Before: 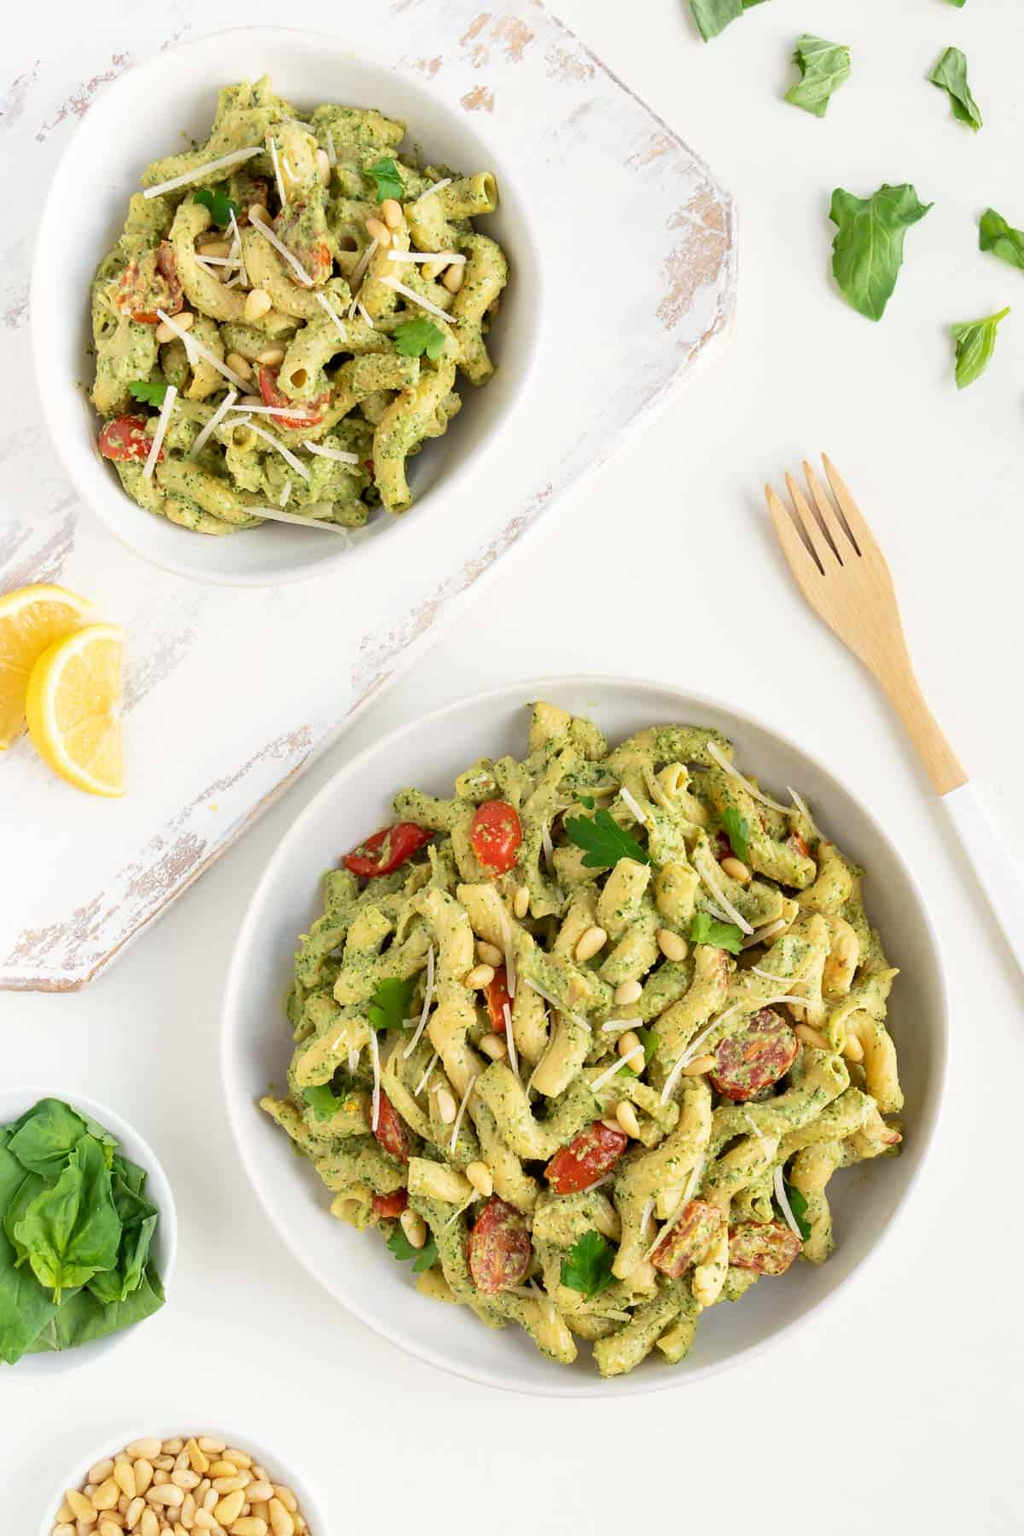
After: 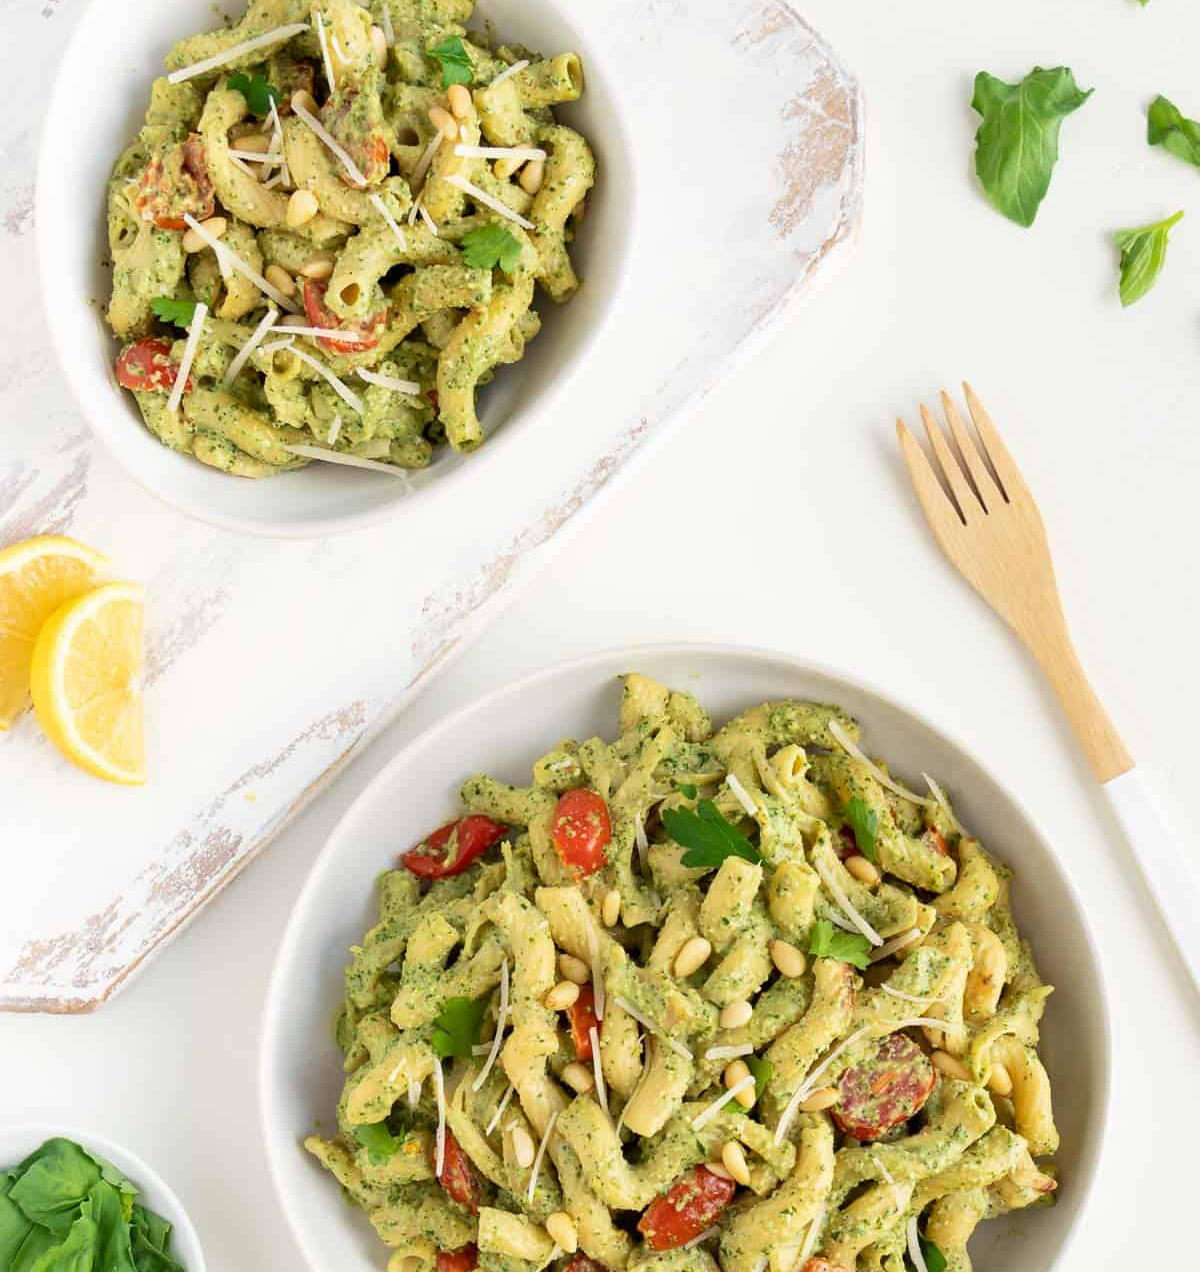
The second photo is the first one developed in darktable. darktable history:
shadows and highlights: radius 334.93, shadows 63.48, highlights 6.06, compress 87.7%, highlights color adjustment 39.73%, soften with gaussian
crop and rotate: top 8.293%, bottom 20.996%
